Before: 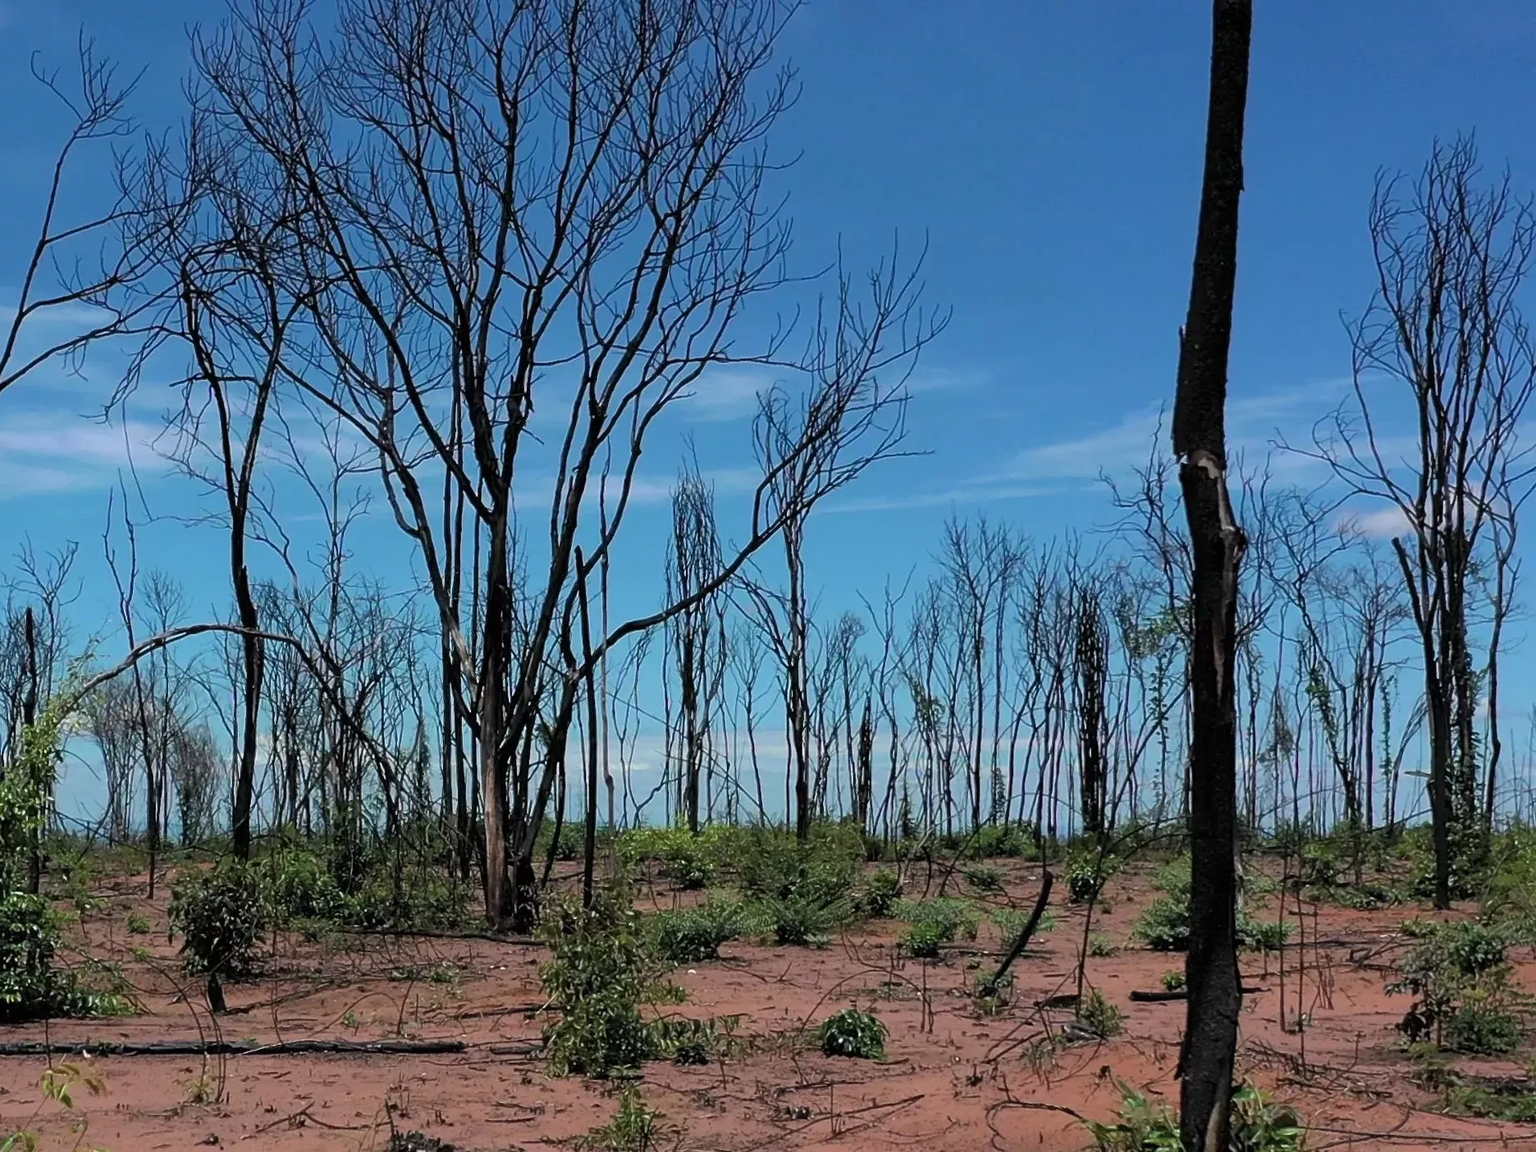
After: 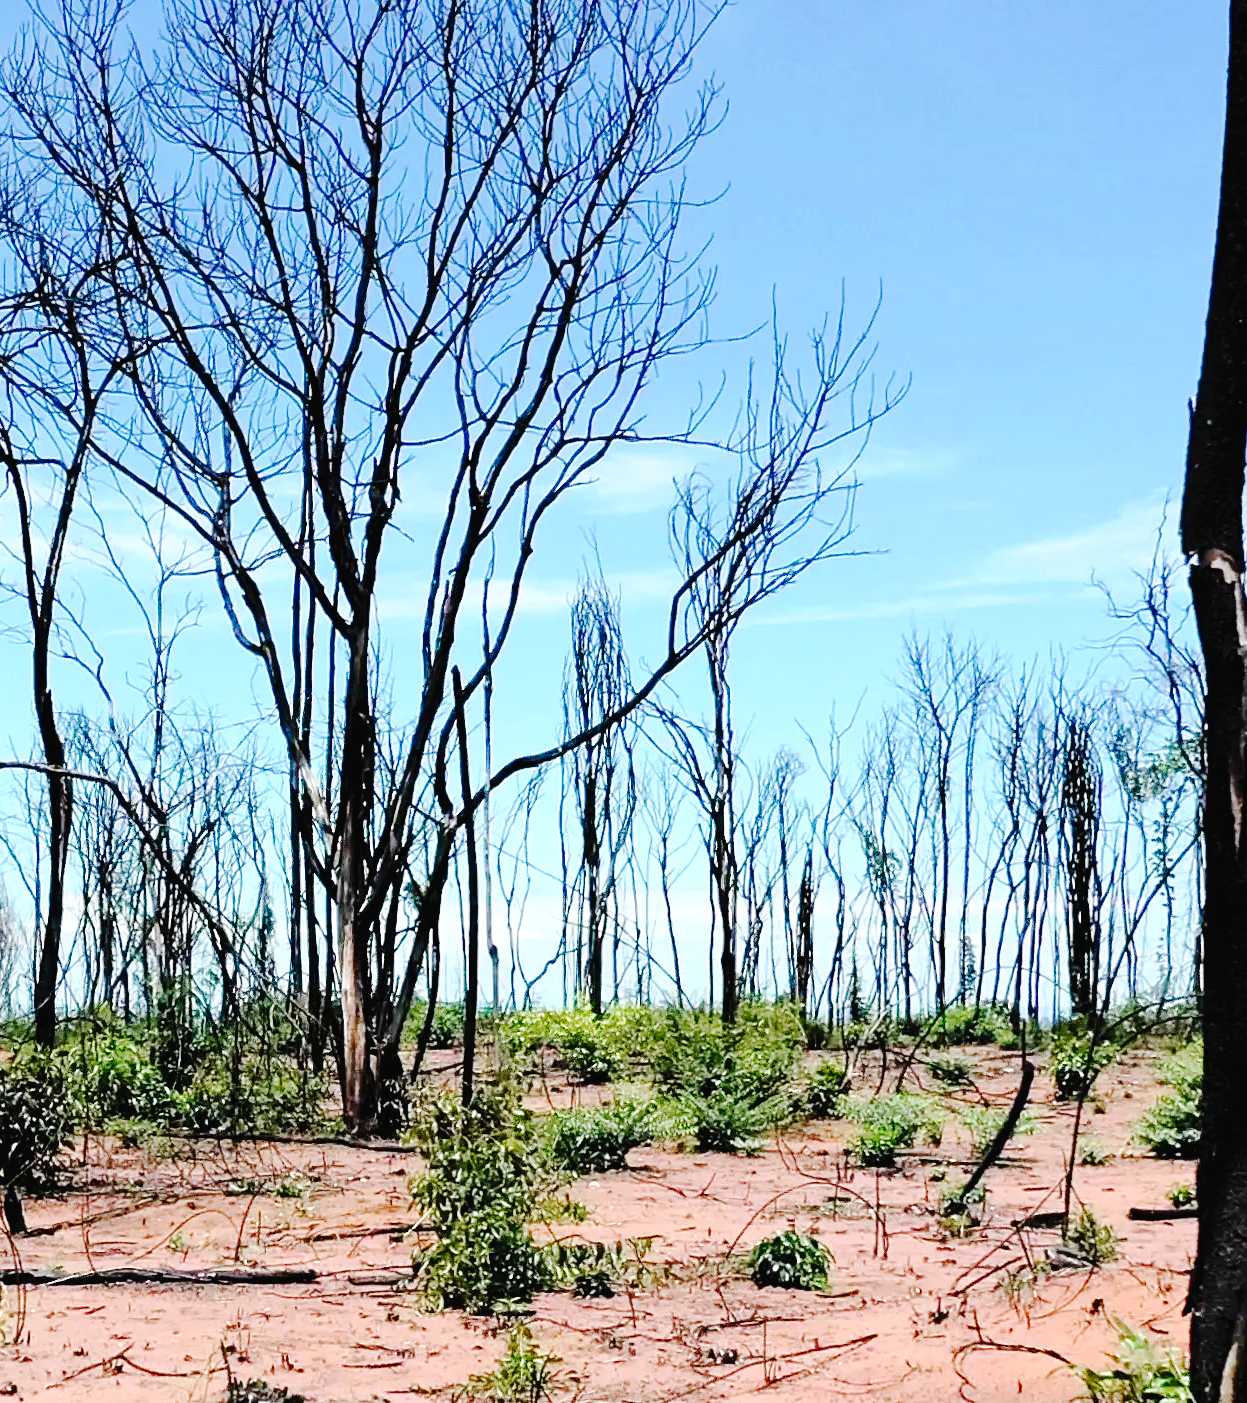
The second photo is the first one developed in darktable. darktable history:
base curve: curves: ch0 [(0, 0) (0.036, 0.025) (0.121, 0.166) (0.206, 0.329) (0.605, 0.79) (1, 1)], preserve colors none
crop and rotate: left 13.342%, right 19.991%
exposure: black level correction 0, exposure 1.2 EV, compensate exposure bias true, compensate highlight preservation false
tone curve: curves: ch0 [(0, 0) (0.003, 0.019) (0.011, 0.02) (0.025, 0.019) (0.044, 0.027) (0.069, 0.038) (0.1, 0.056) (0.136, 0.089) (0.177, 0.137) (0.224, 0.187) (0.277, 0.259) (0.335, 0.343) (0.399, 0.437) (0.468, 0.532) (0.543, 0.613) (0.623, 0.685) (0.709, 0.752) (0.801, 0.822) (0.898, 0.9) (1, 1)], preserve colors none
